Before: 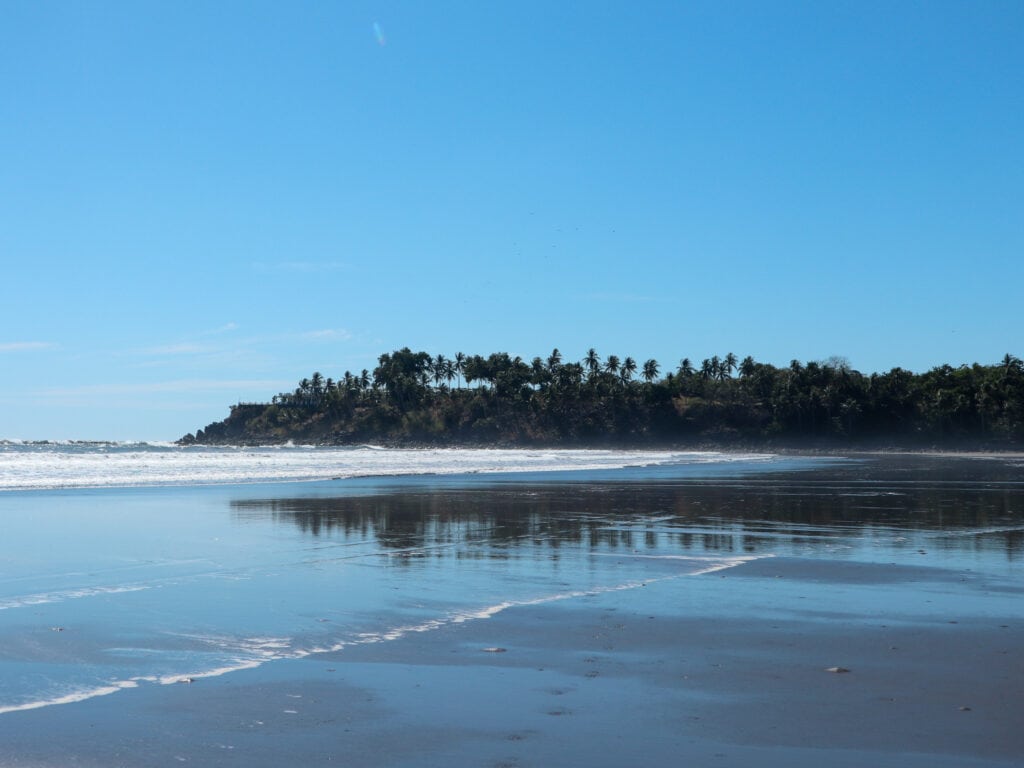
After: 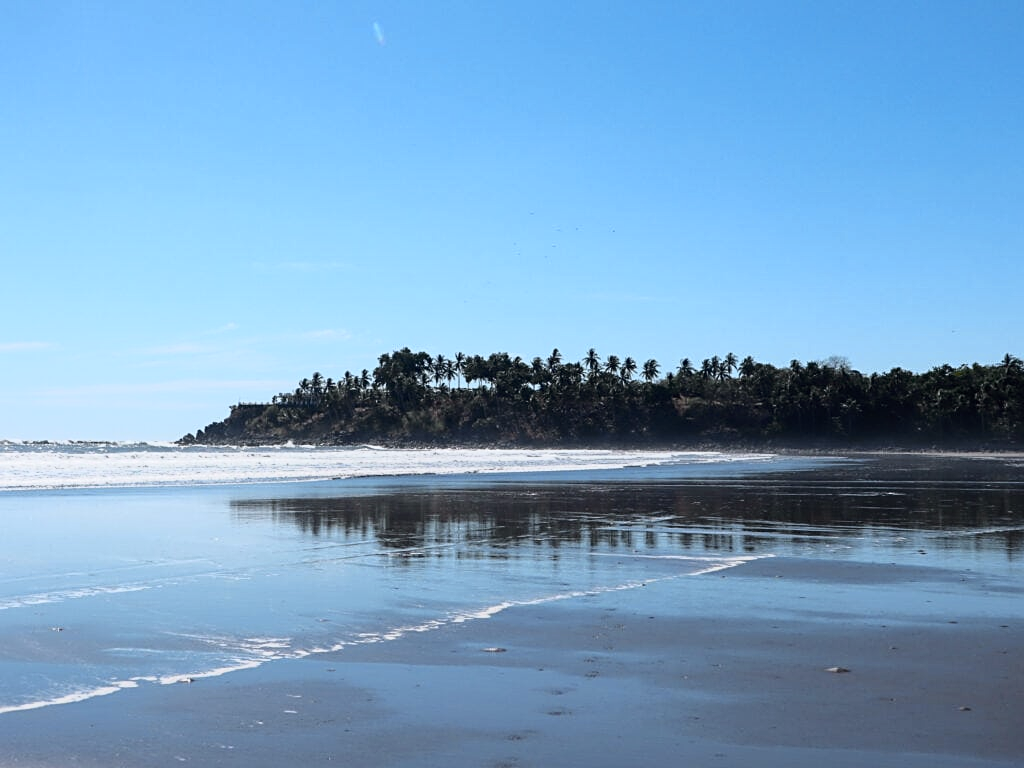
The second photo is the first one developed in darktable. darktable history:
tone curve: curves: ch0 [(0, 0) (0.105, 0.08) (0.195, 0.18) (0.283, 0.288) (0.384, 0.419) (0.485, 0.531) (0.638, 0.69) (0.795, 0.879) (1, 0.977)]; ch1 [(0, 0) (0.161, 0.092) (0.35, 0.33) (0.379, 0.401) (0.456, 0.469) (0.498, 0.503) (0.531, 0.537) (0.596, 0.621) (0.635, 0.655) (1, 1)]; ch2 [(0, 0) (0.371, 0.362) (0.437, 0.437) (0.483, 0.484) (0.53, 0.515) (0.56, 0.58) (0.622, 0.606) (1, 1)], color space Lab, independent channels, preserve colors none
sharpen: on, module defaults
